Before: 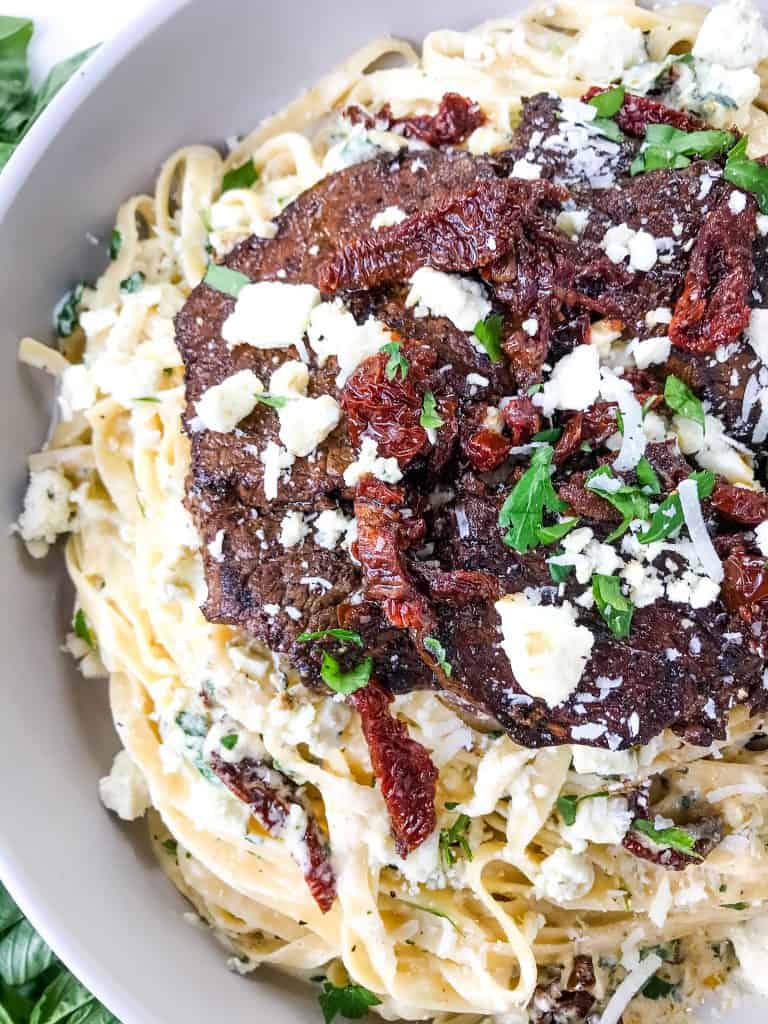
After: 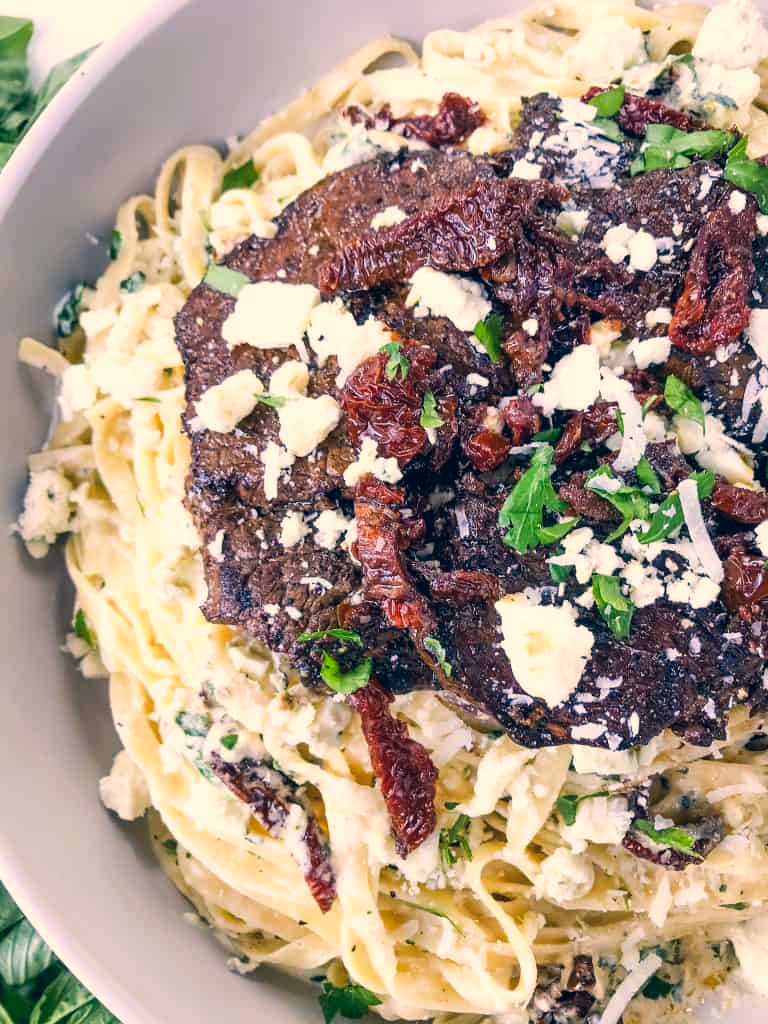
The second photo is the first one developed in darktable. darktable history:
color correction: highlights a* 10.3, highlights b* 14.57, shadows a* -9.63, shadows b* -15.03
